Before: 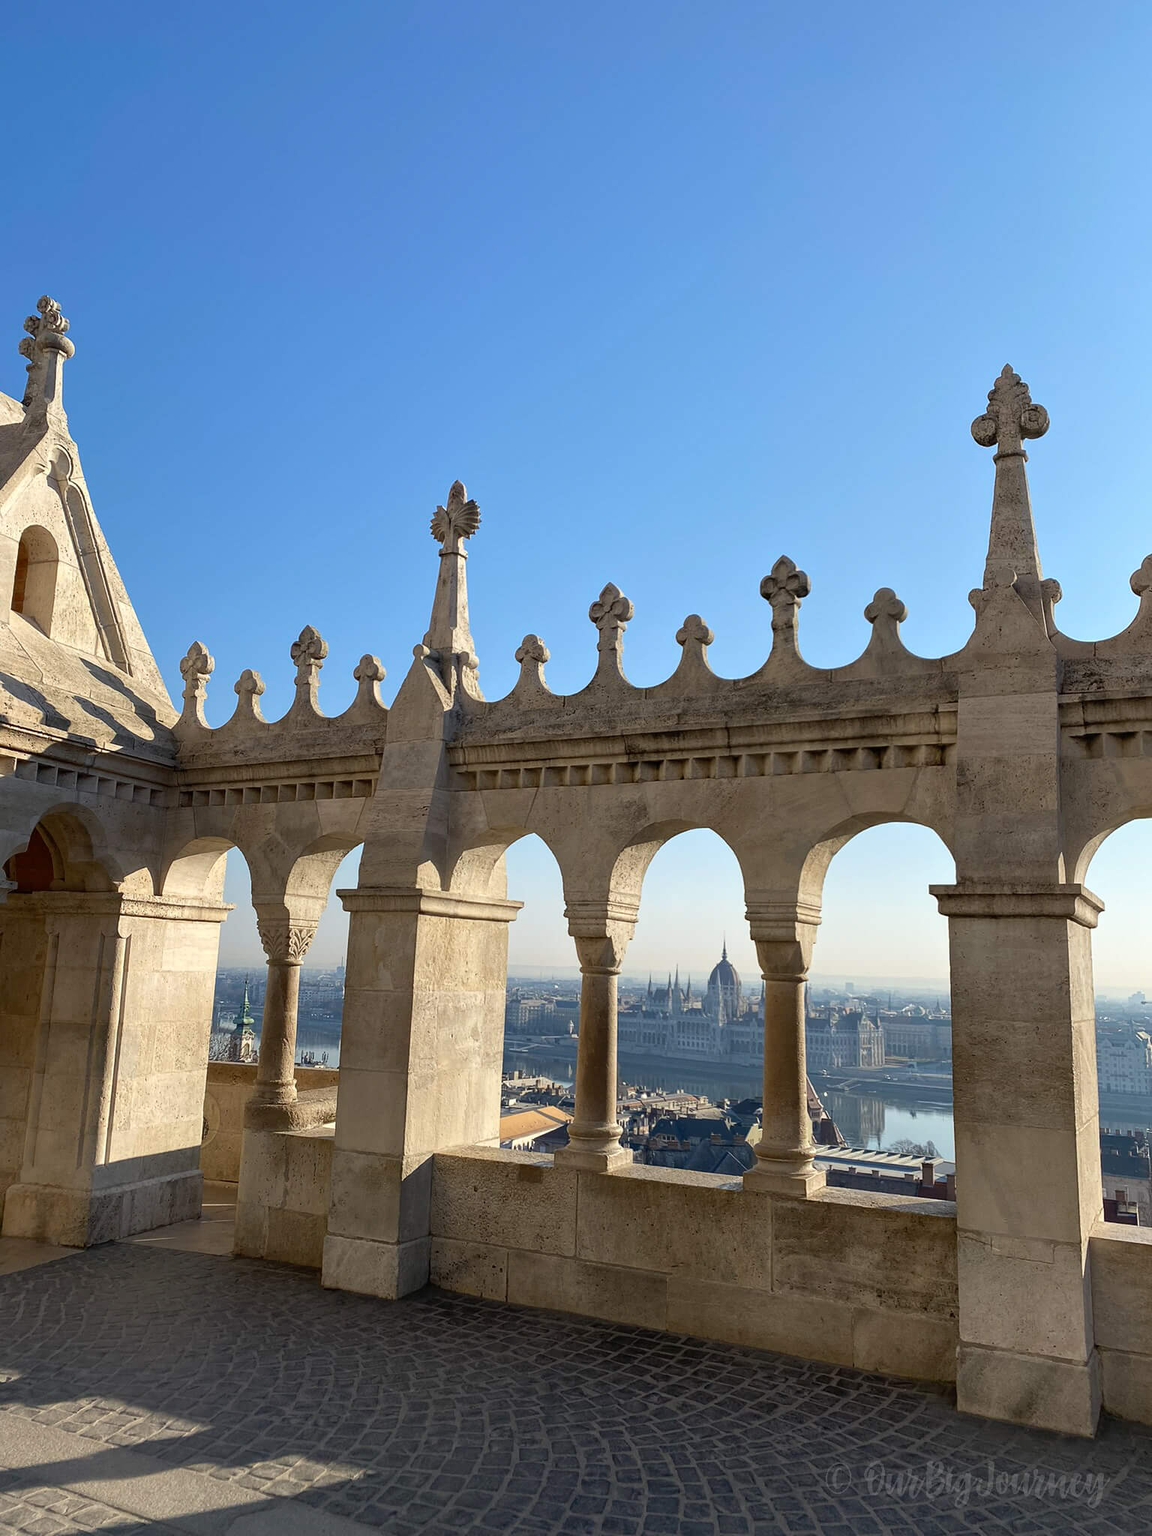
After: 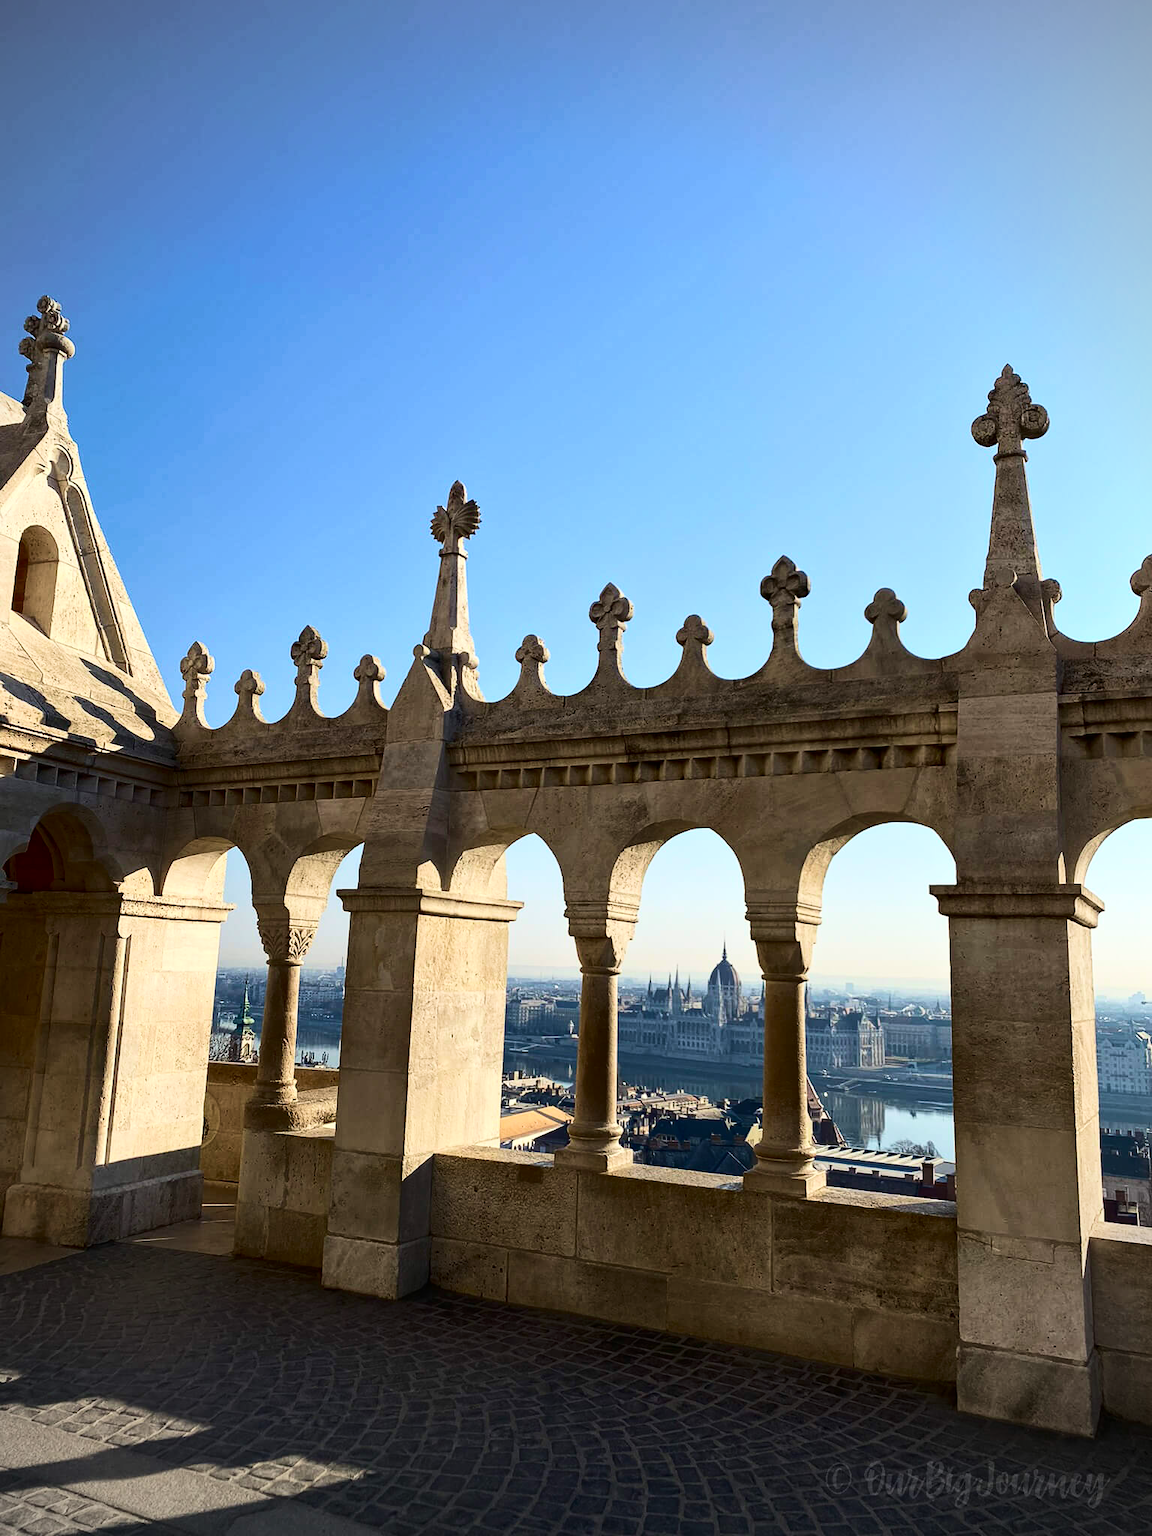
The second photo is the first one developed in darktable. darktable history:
vignetting: on, module defaults
tone equalizer: on, module defaults
color balance rgb: shadows lift › luminance -10.338%, perceptual saturation grading › global saturation 0.782%, global vibrance 20%
contrast brightness saturation: contrast 0.294
velvia: on, module defaults
